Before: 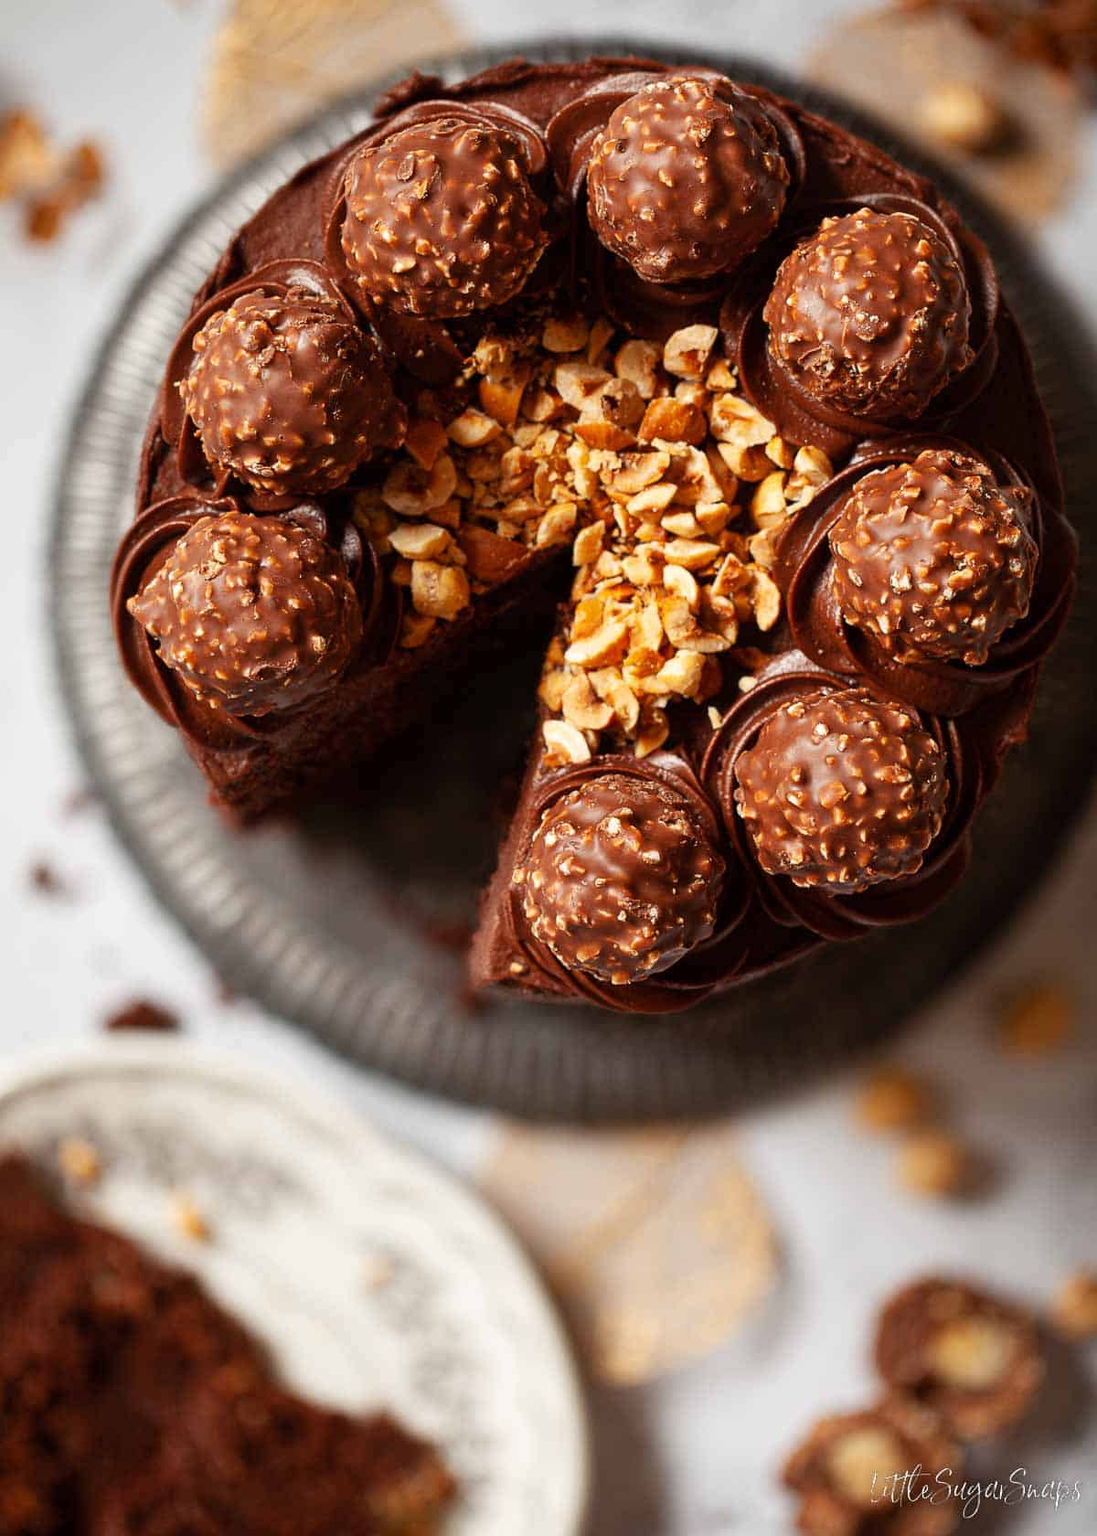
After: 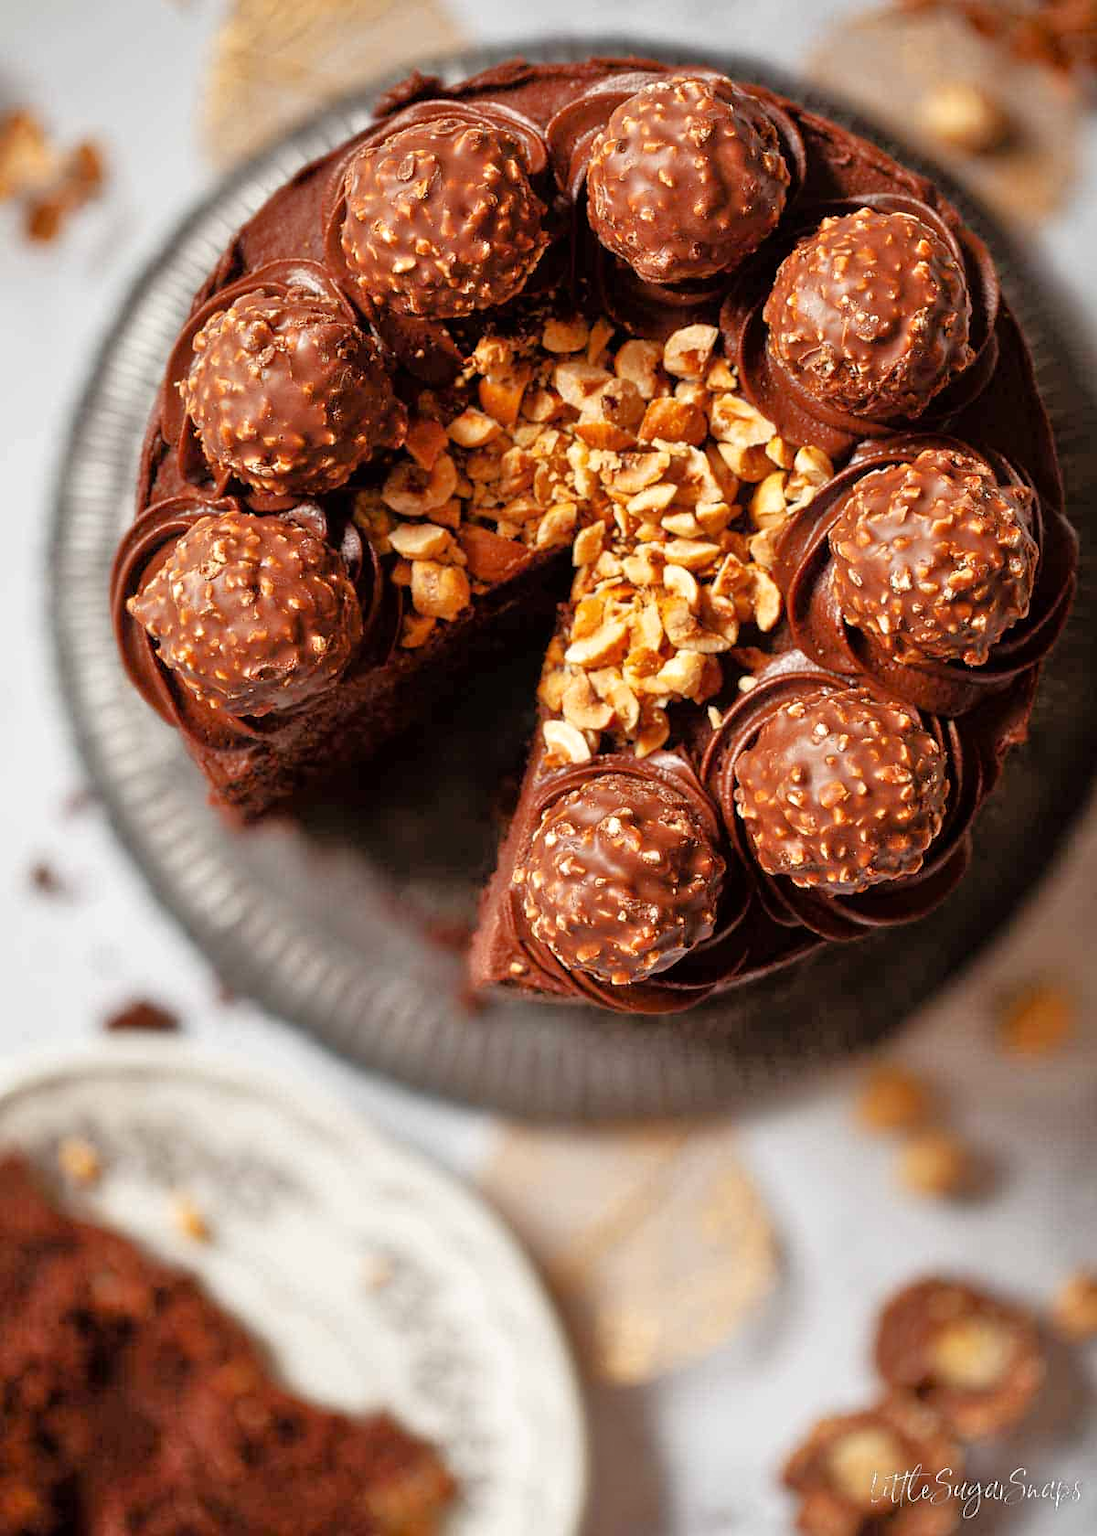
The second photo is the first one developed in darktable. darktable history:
tone equalizer: -7 EV 0.162 EV, -6 EV 0.627 EV, -5 EV 1.12 EV, -4 EV 1.35 EV, -3 EV 1.15 EV, -2 EV 0.6 EV, -1 EV 0.146 EV
